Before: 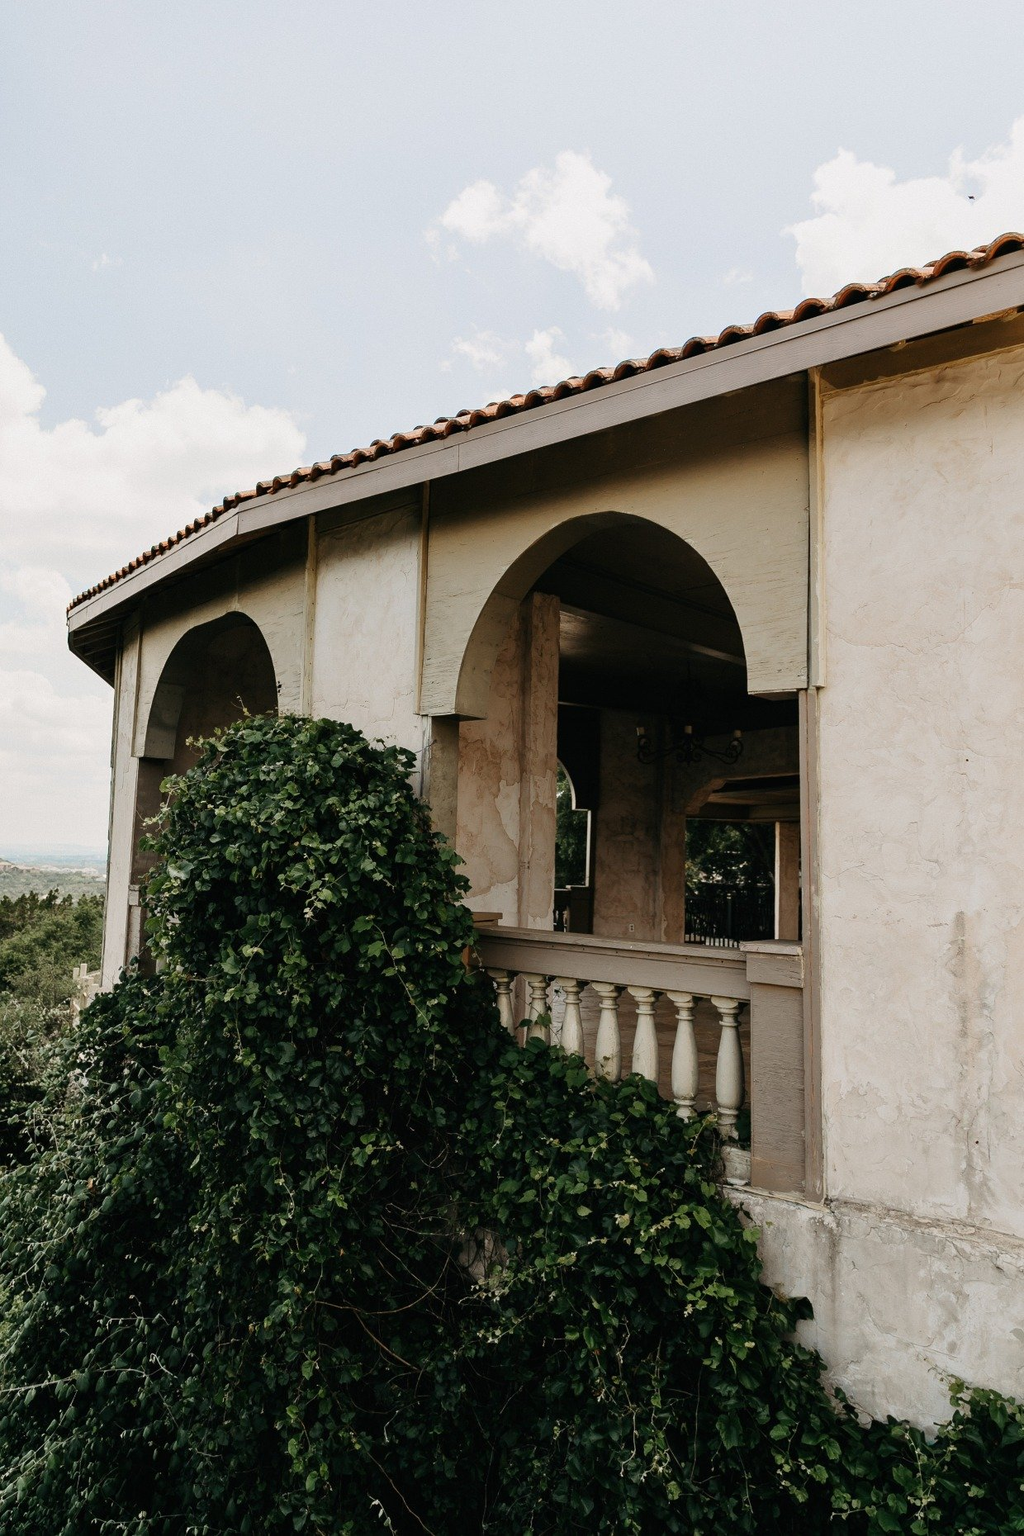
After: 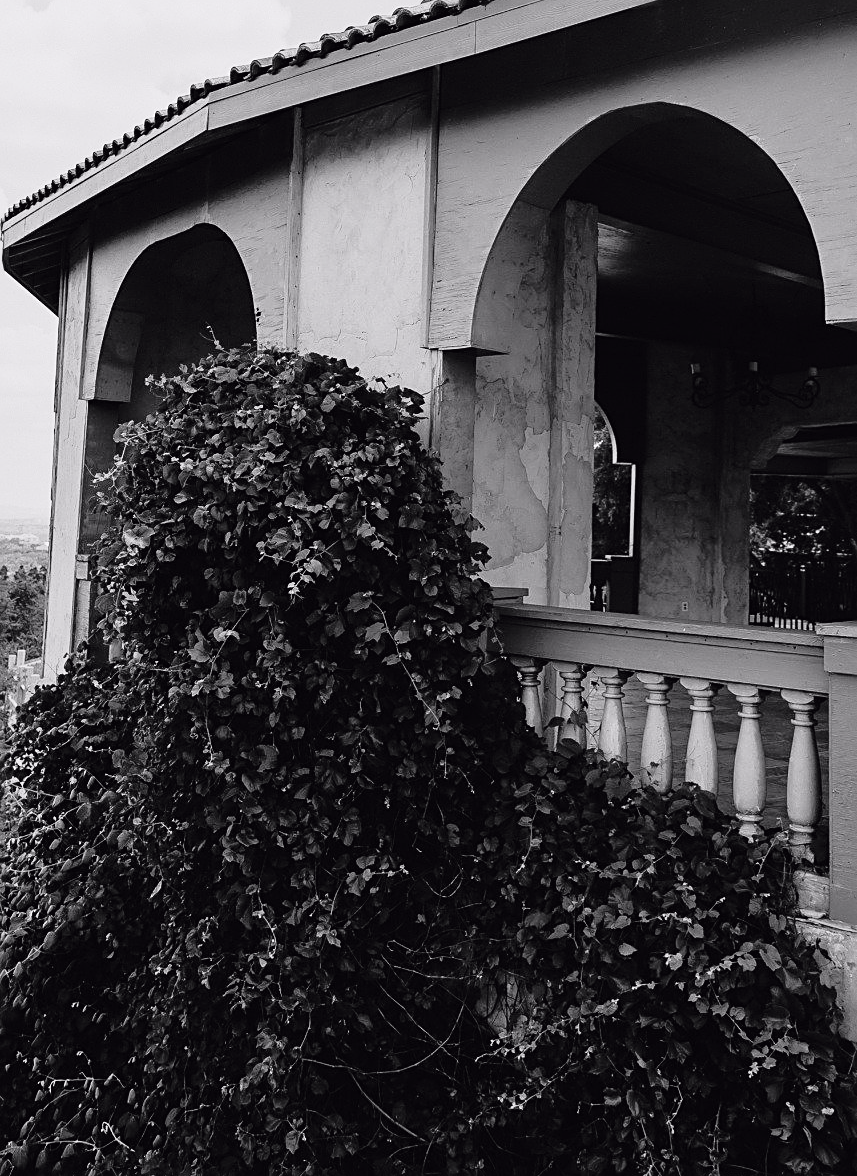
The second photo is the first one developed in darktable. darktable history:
contrast brightness saturation: saturation -0.998
color zones: curves: ch0 [(0, 0.497) (0.143, 0.5) (0.286, 0.5) (0.429, 0.483) (0.571, 0.116) (0.714, -0.006) (0.857, 0.28) (1, 0.497)]
color balance rgb: shadows lift › chroma 2.037%, shadows lift › hue 185.48°, perceptual saturation grading › global saturation 19.179%, global vibrance 9.872%
sharpen: on, module defaults
crop: left 6.481%, top 27.807%, right 24.334%, bottom 8.96%
tone curve: curves: ch0 [(0, 0.009) (0.105, 0.08) (0.195, 0.18) (0.283, 0.316) (0.384, 0.434) (0.485, 0.531) (0.638, 0.69) (0.81, 0.872) (1, 0.977)]; ch1 [(0, 0) (0.161, 0.092) (0.35, 0.33) (0.379, 0.401) (0.456, 0.469) (0.498, 0.502) (0.52, 0.536) (0.586, 0.617) (0.635, 0.655) (1, 1)]; ch2 [(0, 0) (0.371, 0.362) (0.437, 0.437) (0.483, 0.484) (0.53, 0.515) (0.56, 0.571) (0.622, 0.606) (1, 1)], color space Lab, independent channels, preserve colors none
